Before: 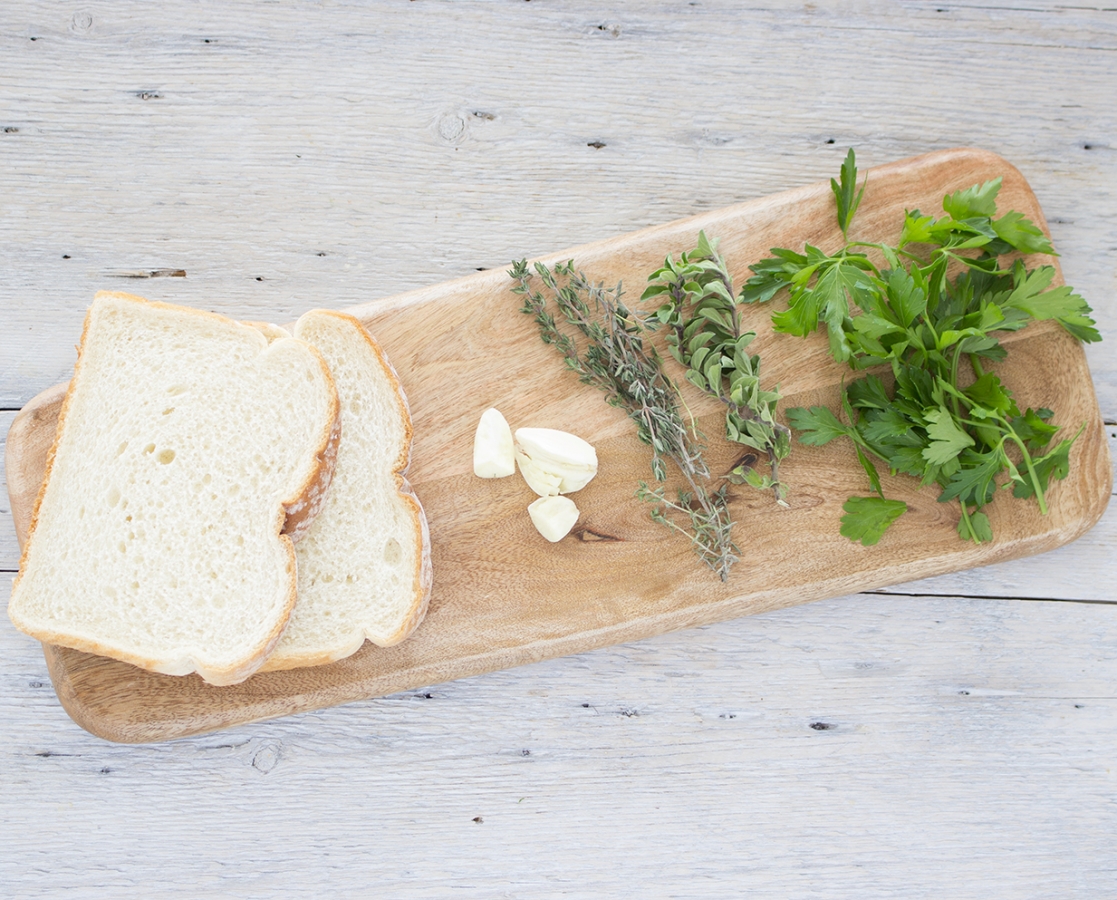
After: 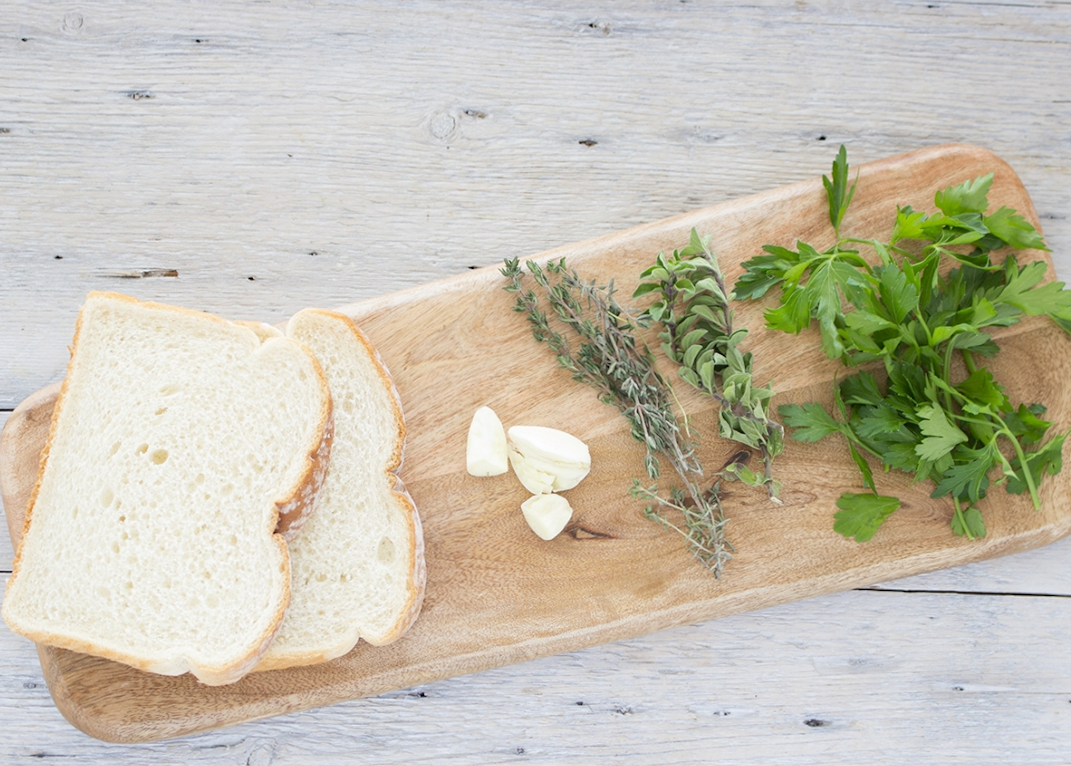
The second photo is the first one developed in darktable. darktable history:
crop and rotate: angle 0.295°, left 0.389%, right 3.078%, bottom 14.265%
